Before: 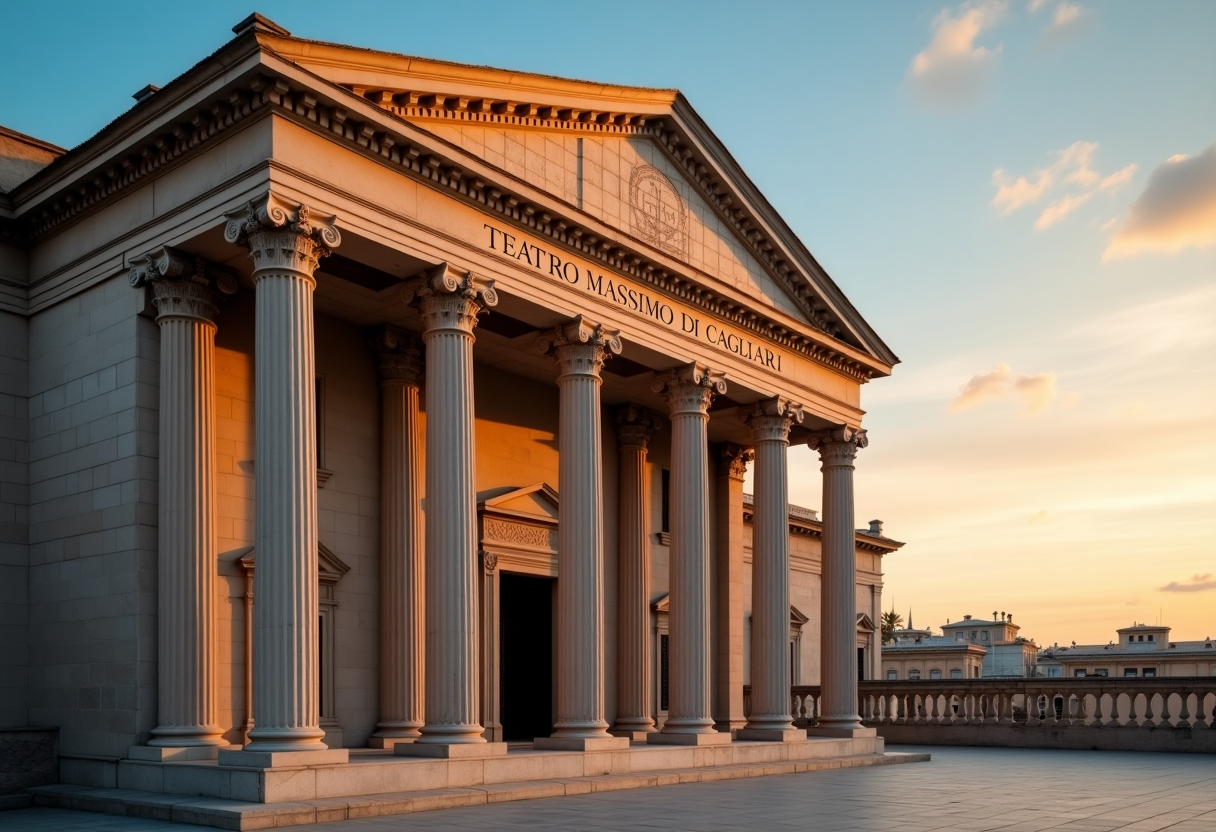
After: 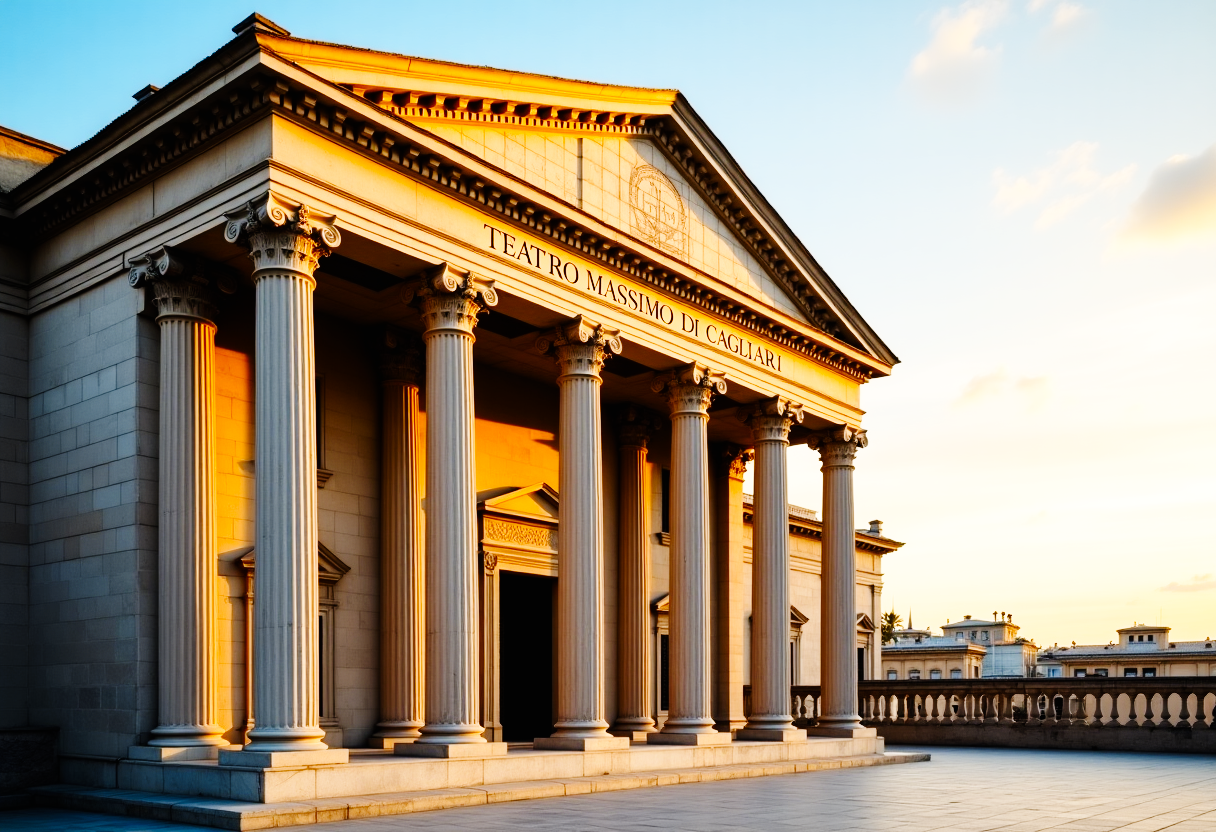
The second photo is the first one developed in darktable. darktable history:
base curve: curves: ch0 [(0, 0) (0, 0) (0.002, 0.001) (0.008, 0.003) (0.019, 0.011) (0.037, 0.037) (0.064, 0.11) (0.102, 0.232) (0.152, 0.379) (0.216, 0.524) (0.296, 0.665) (0.394, 0.789) (0.512, 0.881) (0.651, 0.945) (0.813, 0.986) (1, 1)], preserve colors none
color contrast: green-magenta contrast 0.85, blue-yellow contrast 1.25, unbound 0
